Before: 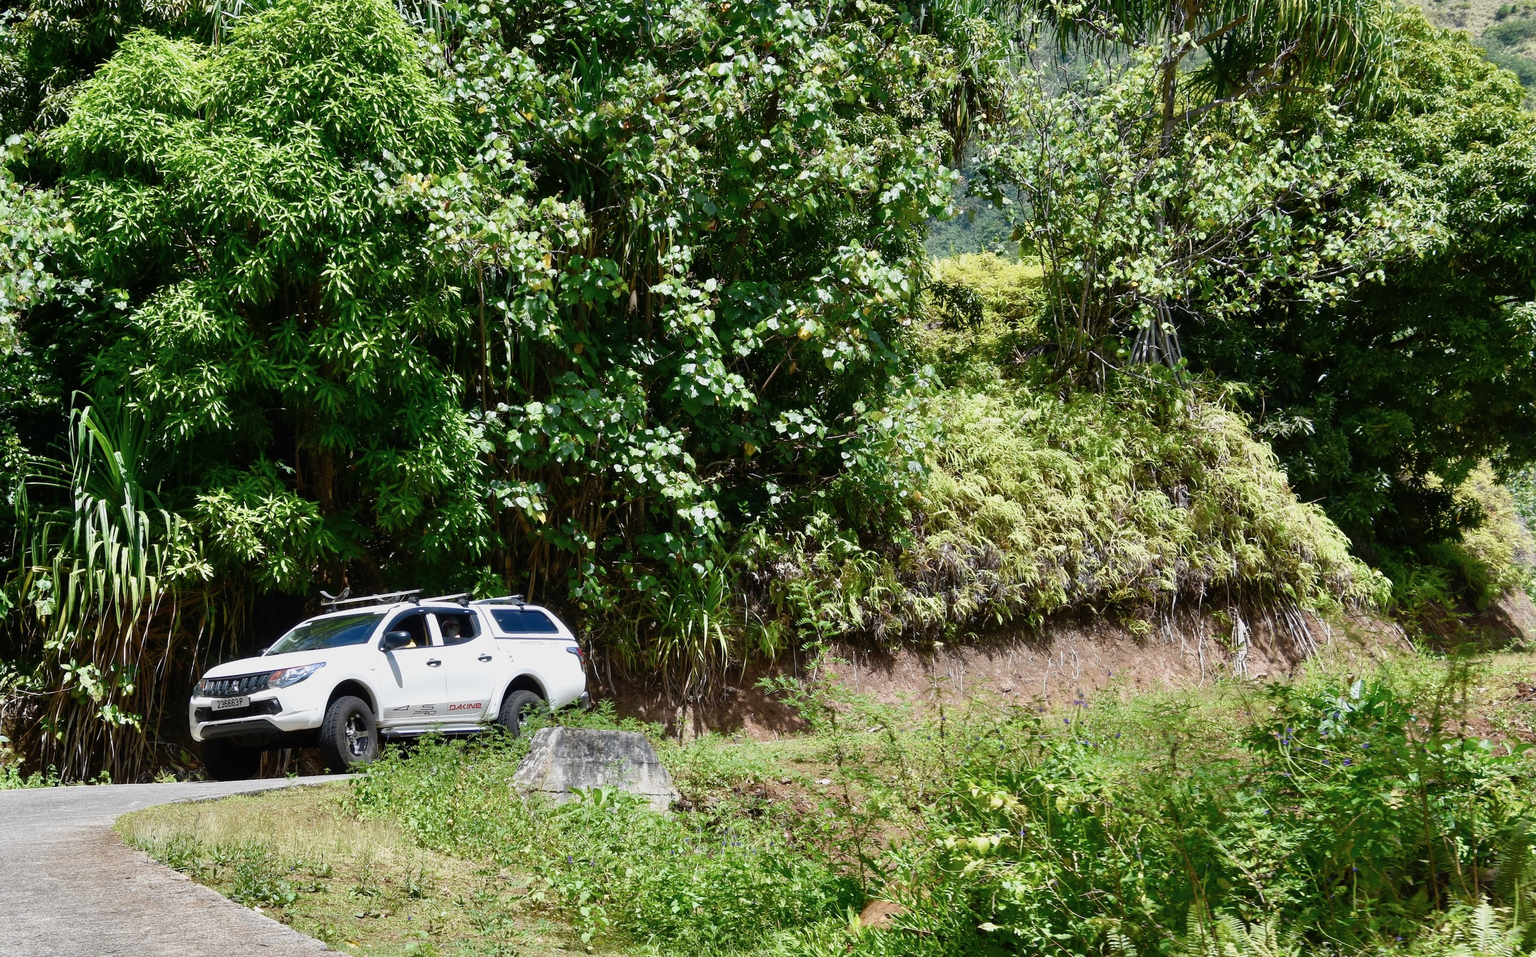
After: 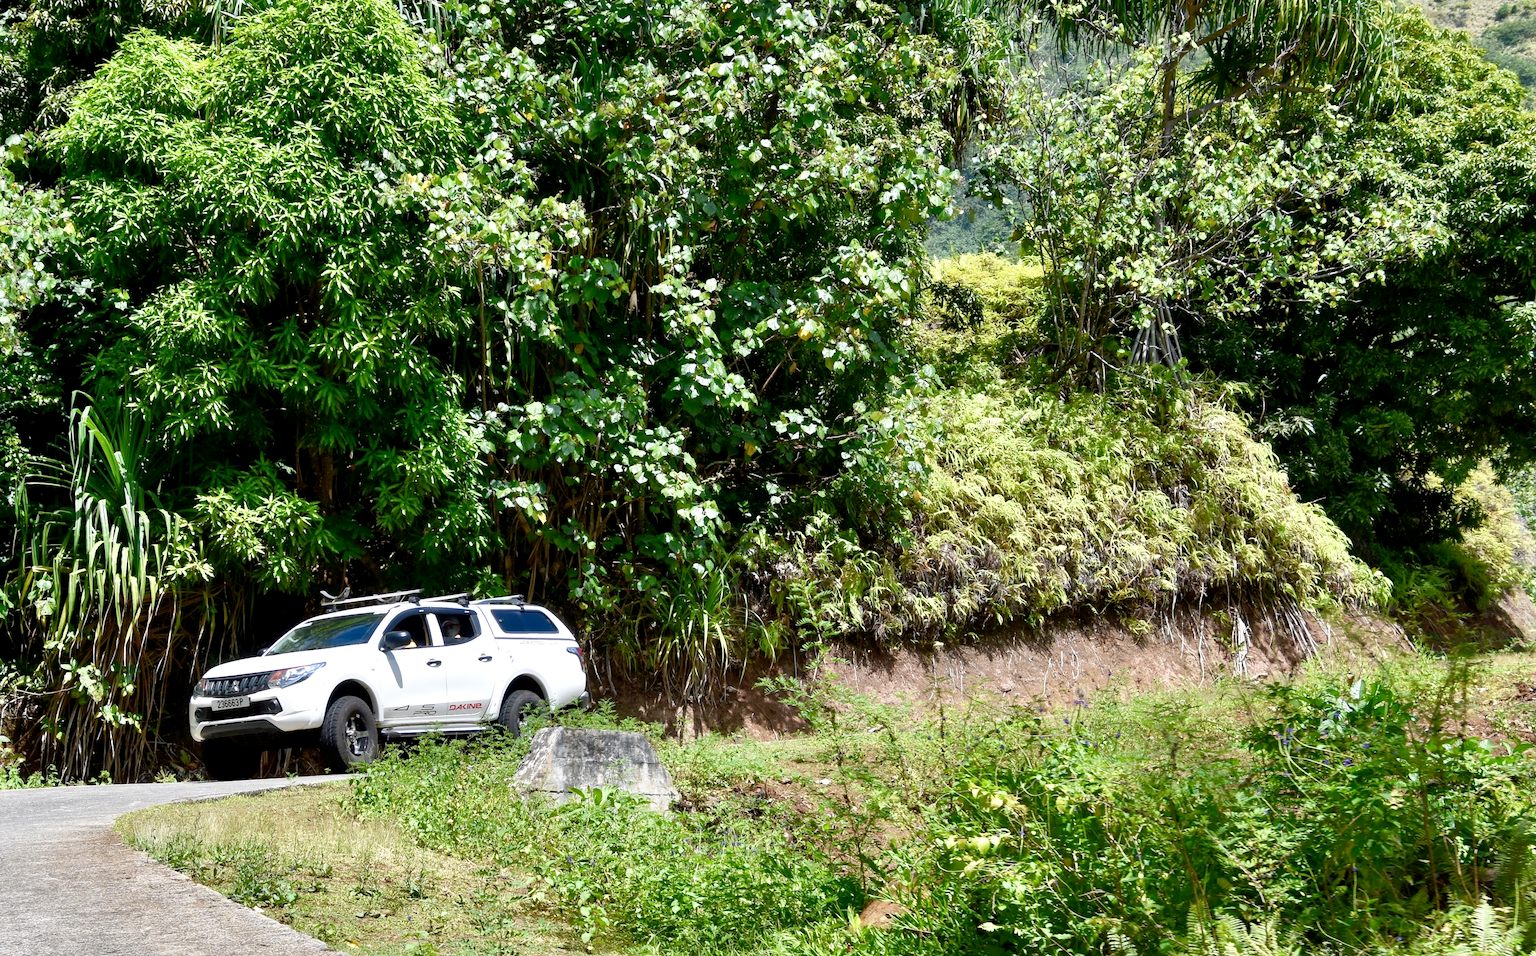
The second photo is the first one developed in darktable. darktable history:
tone equalizer: on, module defaults
shadows and highlights: shadows 36.85, highlights -27.98, soften with gaussian
exposure: exposure 0.29 EV, compensate highlight preservation false
